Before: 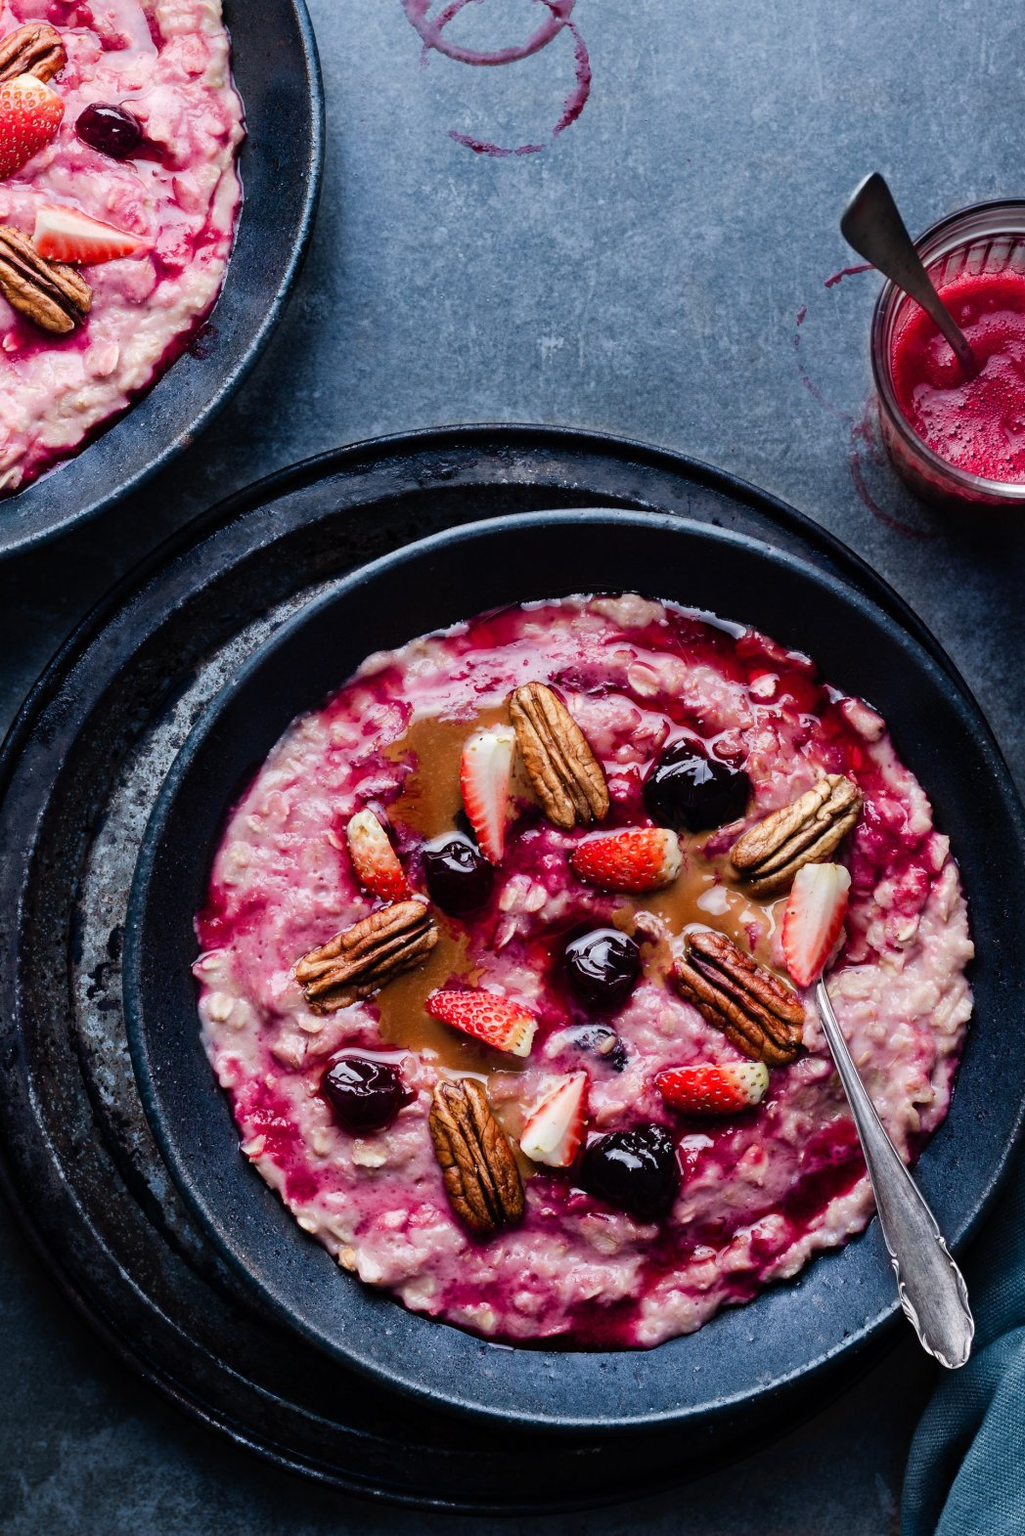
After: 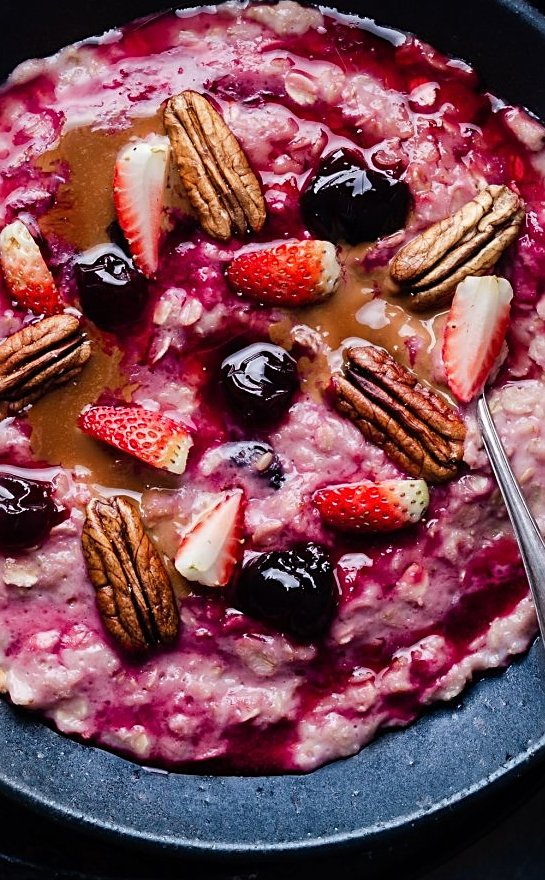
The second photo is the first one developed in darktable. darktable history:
crop: left 34.112%, top 38.679%, right 13.84%, bottom 5.255%
sharpen: on, module defaults
